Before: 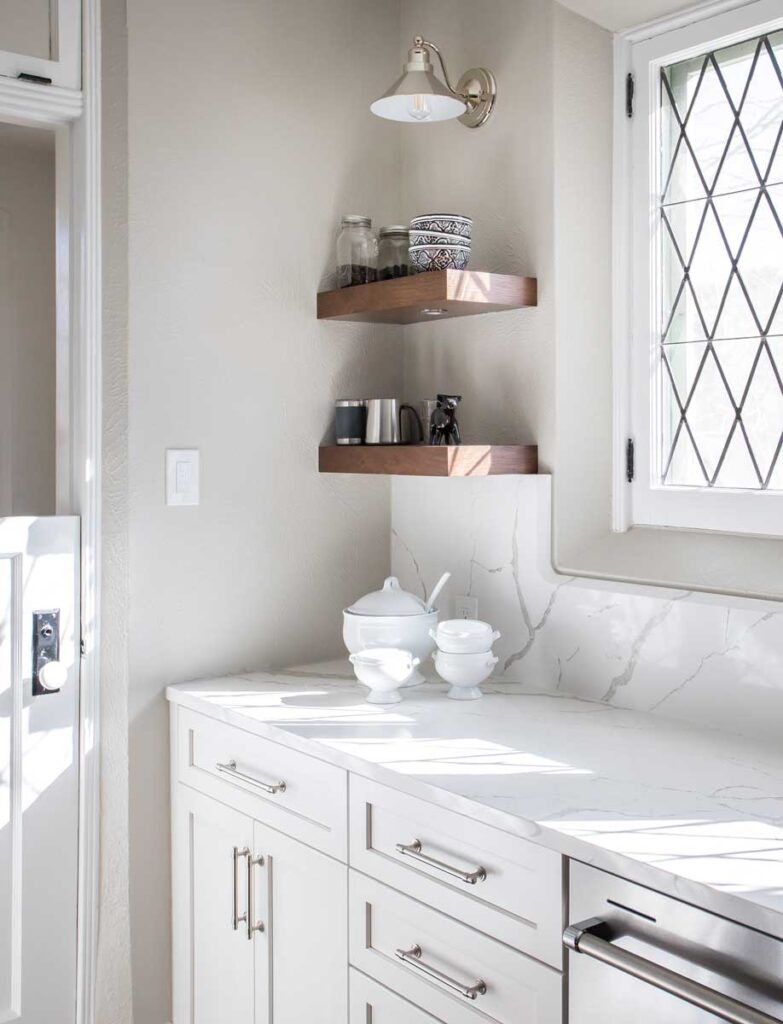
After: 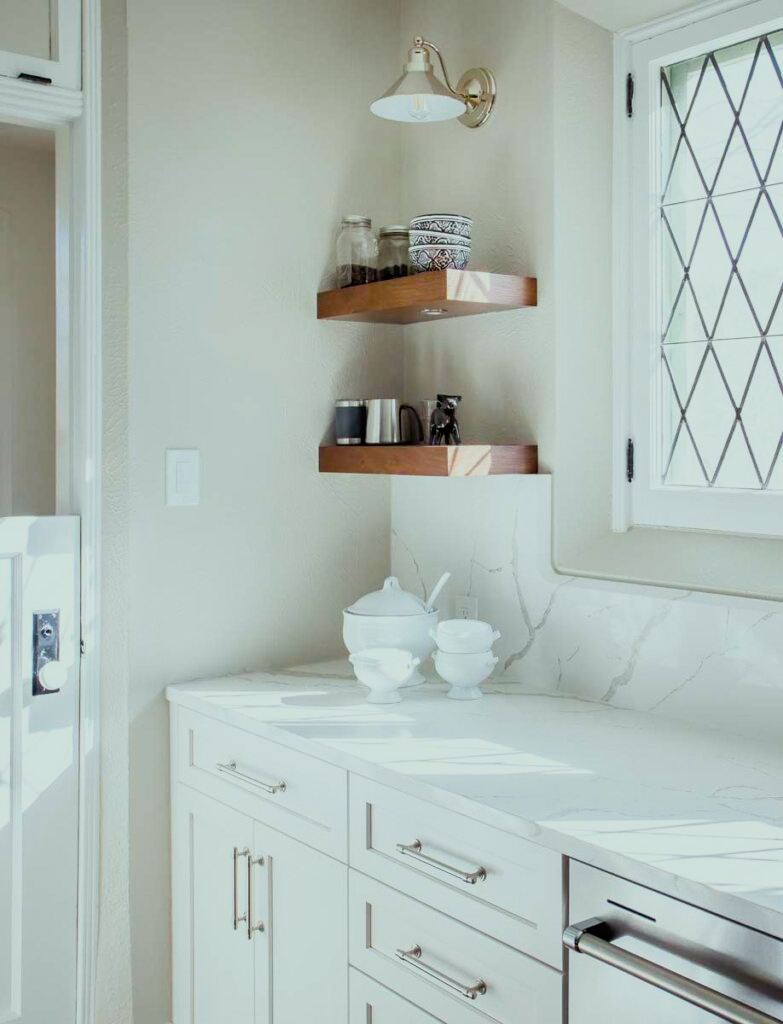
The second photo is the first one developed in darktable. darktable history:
color balance rgb: highlights gain › luminance 19.757%, highlights gain › chroma 2.705%, highlights gain › hue 170.68°, perceptual saturation grading › global saturation 44.604%, perceptual saturation grading › highlights -50.494%, perceptual saturation grading › shadows 30.757%, global vibrance 30.059%
exposure: black level correction 0, compensate exposure bias true, compensate highlight preservation false
filmic rgb: black relative exposure -7.65 EV, white relative exposure 4.56 EV, hardness 3.61
